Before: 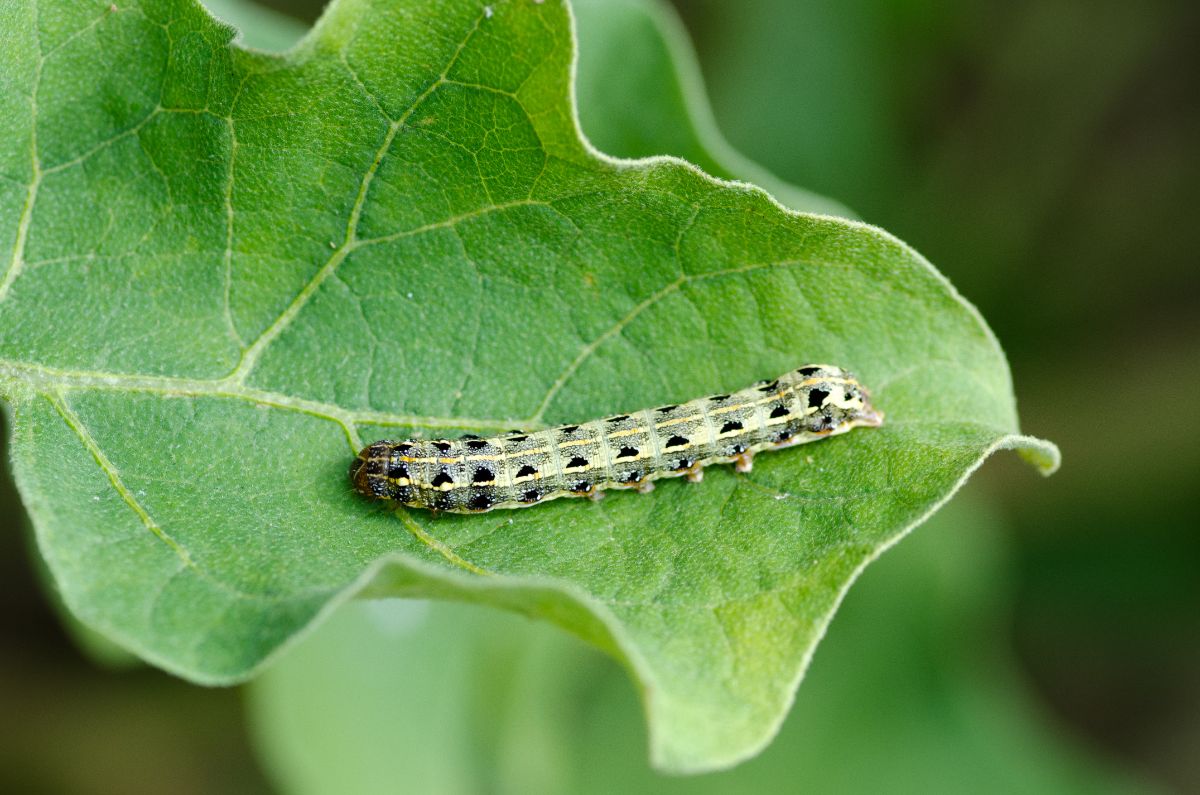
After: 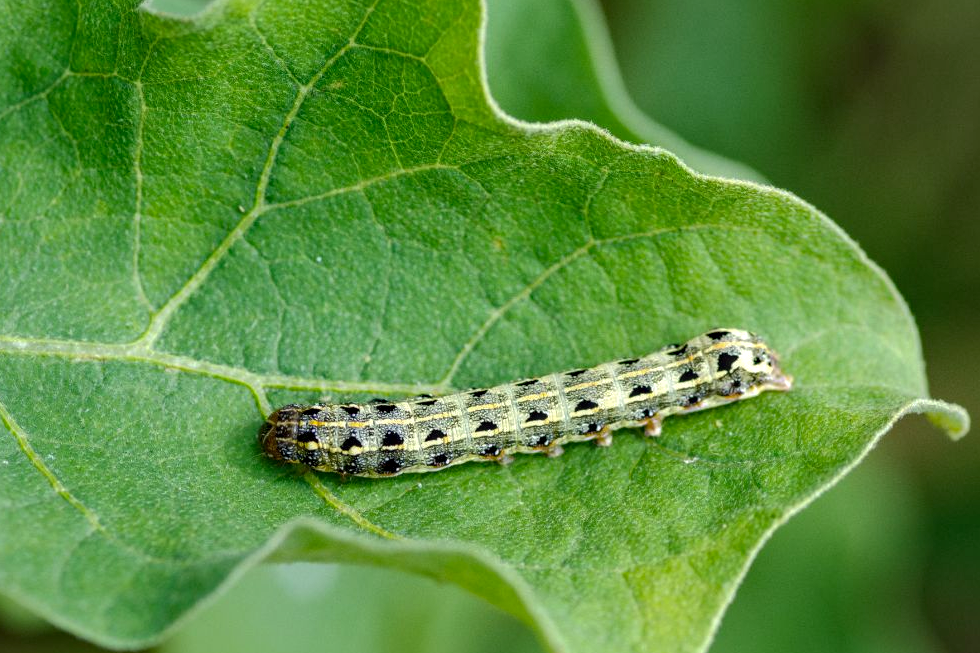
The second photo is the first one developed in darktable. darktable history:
local contrast: detail 130%
haze removal: strength 0.102, compatibility mode true, adaptive false
crop and rotate: left 7.661%, top 4.652%, right 10.613%, bottom 13.114%
shadows and highlights: highlights -59.94
